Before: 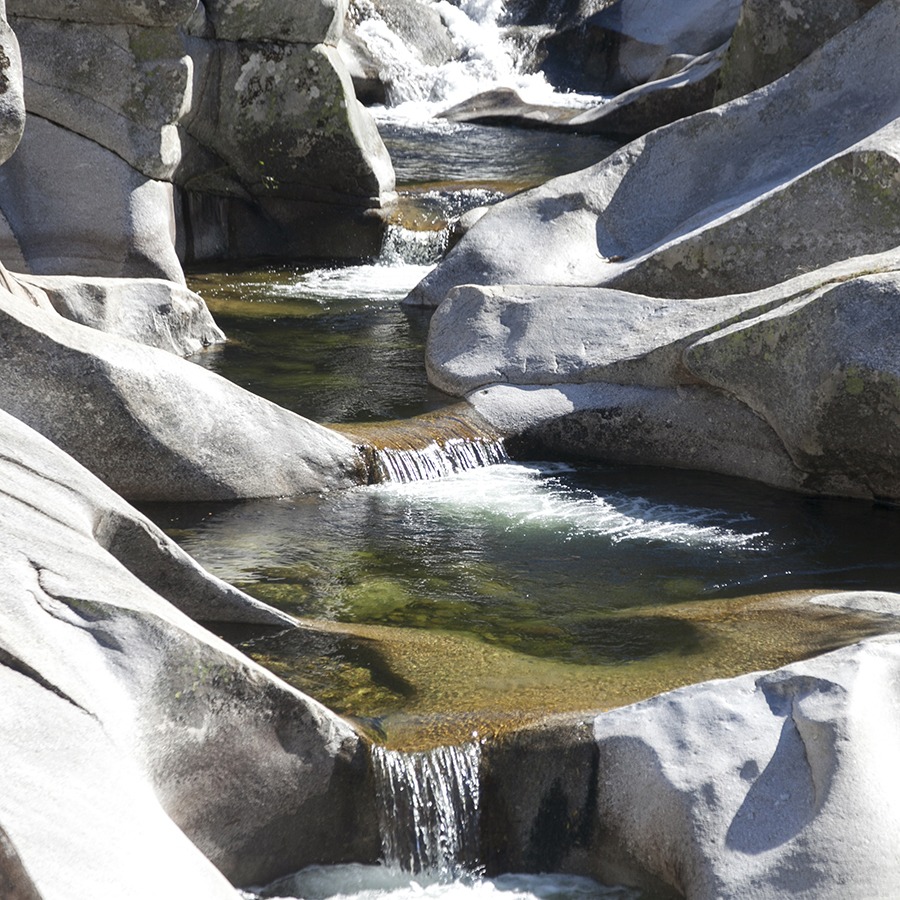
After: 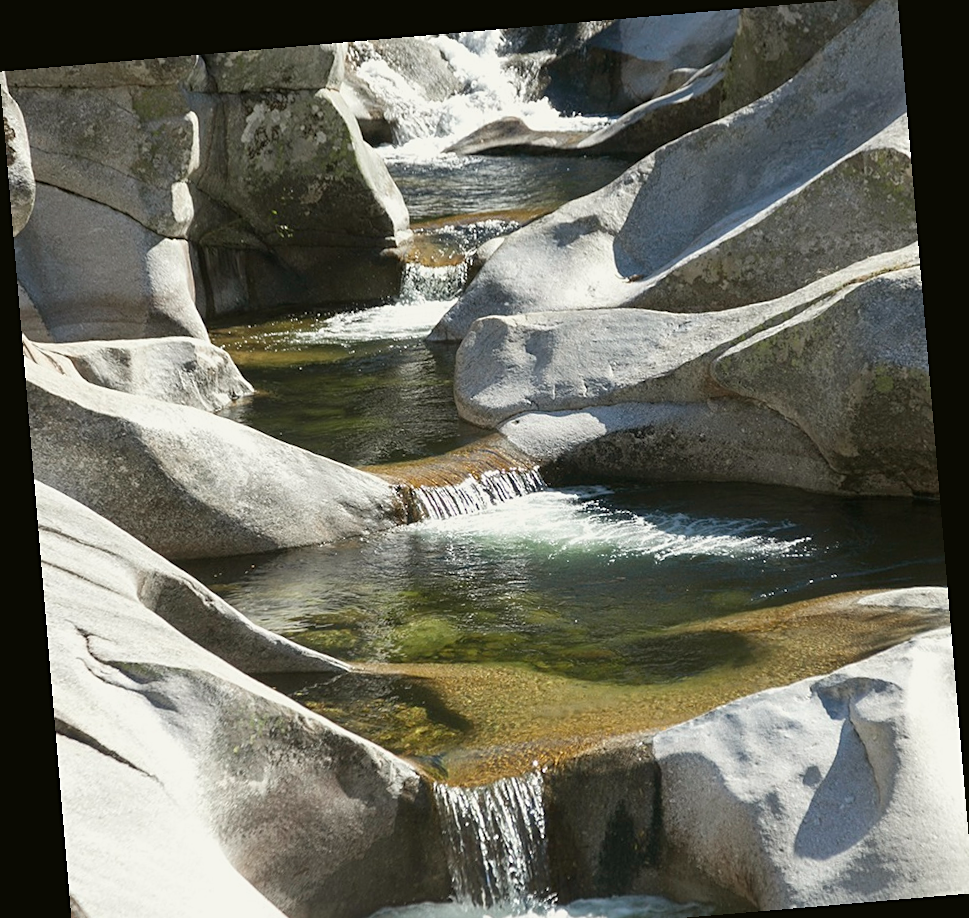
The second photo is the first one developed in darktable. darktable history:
crop: top 0.448%, right 0.264%, bottom 5.045%
rotate and perspective: rotation -4.86°, automatic cropping off
sharpen: amount 0.2
color balance: mode lift, gamma, gain (sRGB), lift [1.04, 1, 1, 0.97], gamma [1.01, 1, 1, 0.97], gain [0.96, 1, 1, 0.97]
